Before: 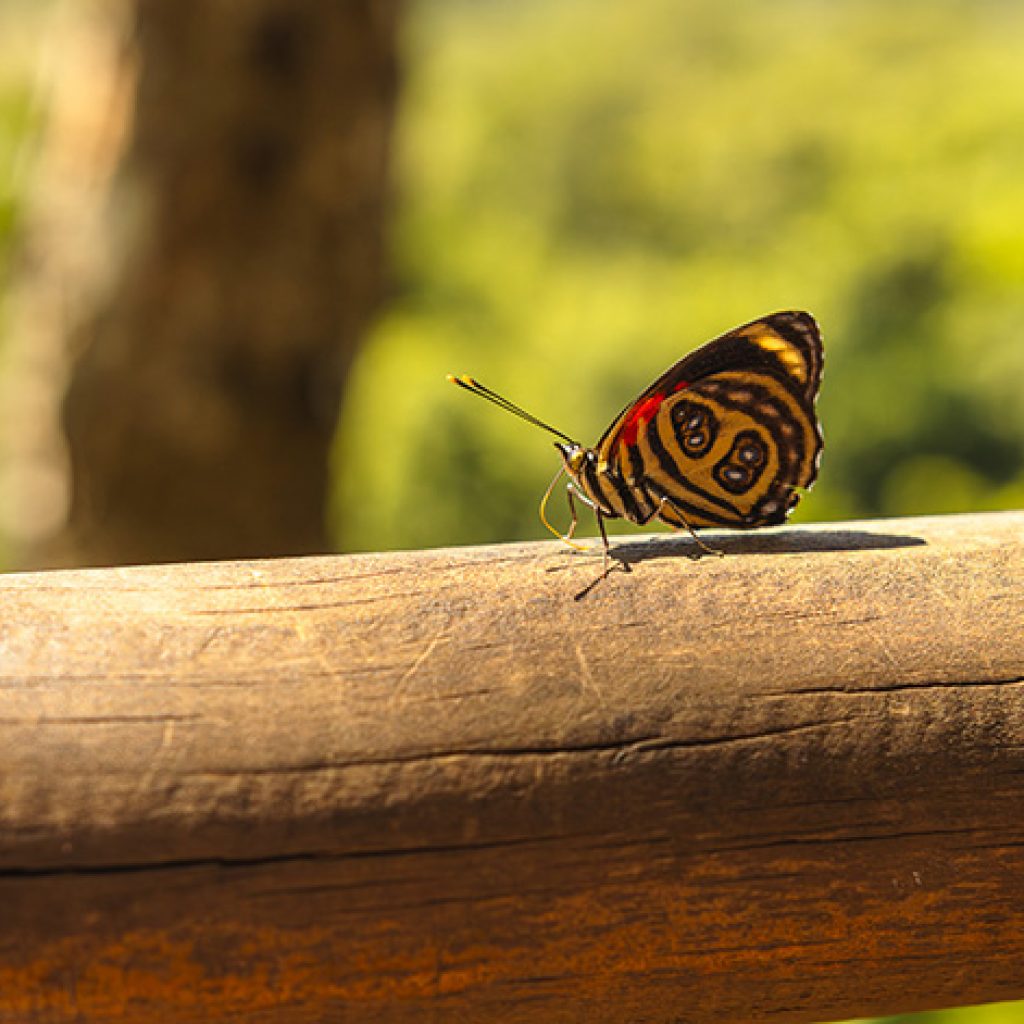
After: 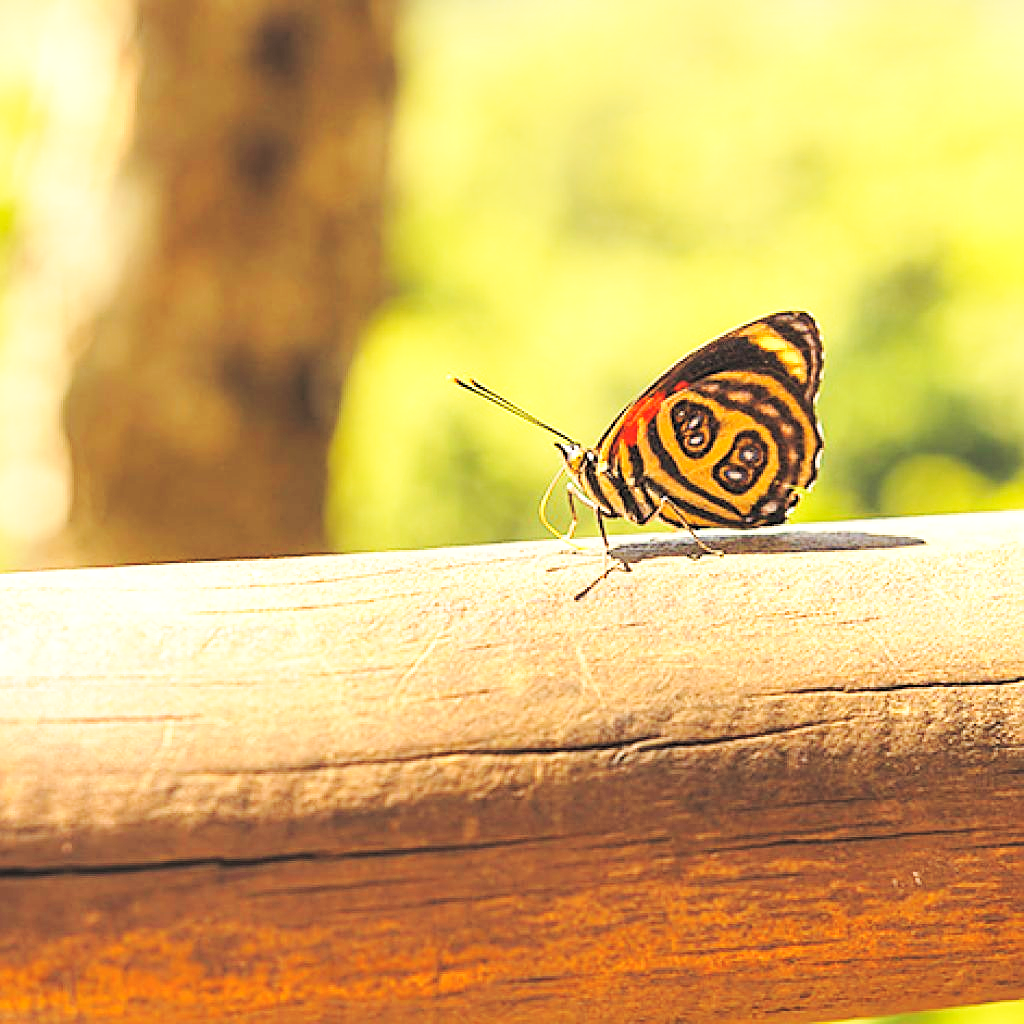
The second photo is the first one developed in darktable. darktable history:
exposure: black level correction 0, exposure 0.6 EV, compensate highlight preservation false
sharpen: on, module defaults
contrast brightness saturation: brightness 0.28
base curve: curves: ch0 [(0, 0) (0.028, 0.03) (0.121, 0.232) (0.46, 0.748) (0.859, 0.968) (1, 1)], preserve colors none
